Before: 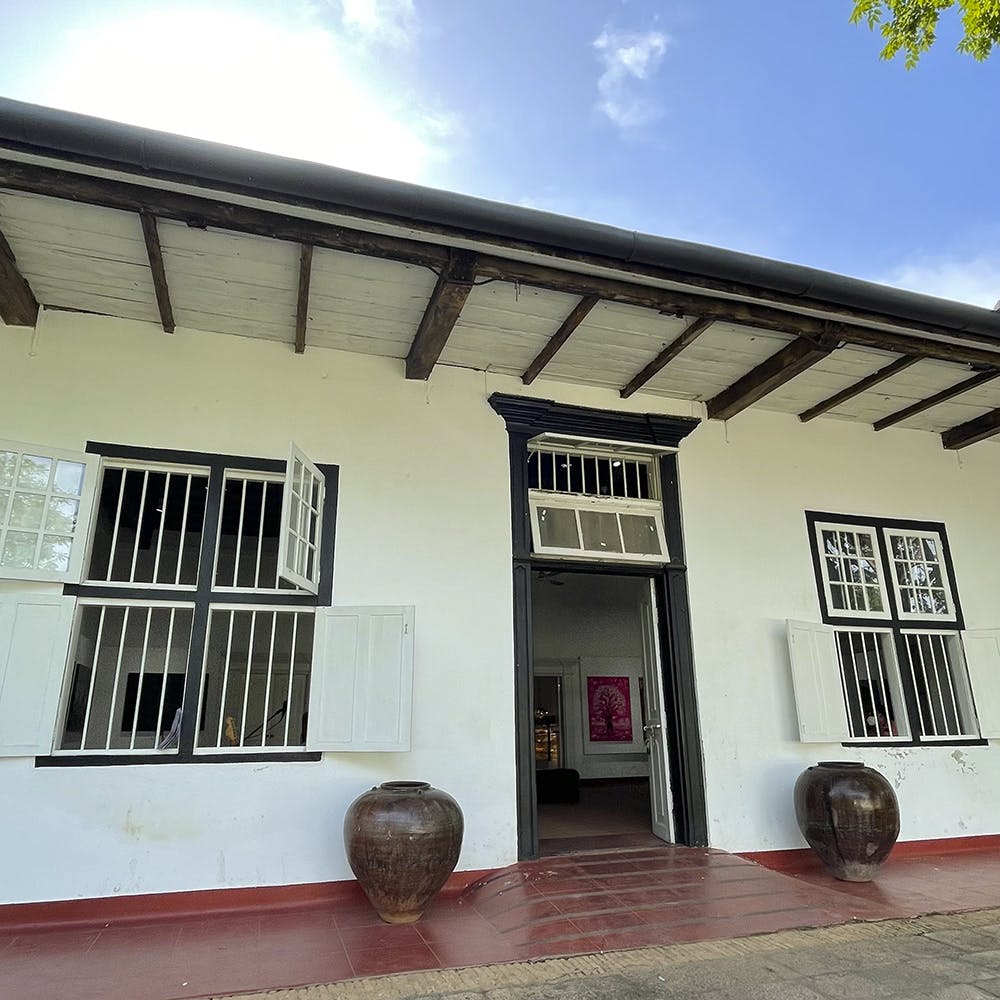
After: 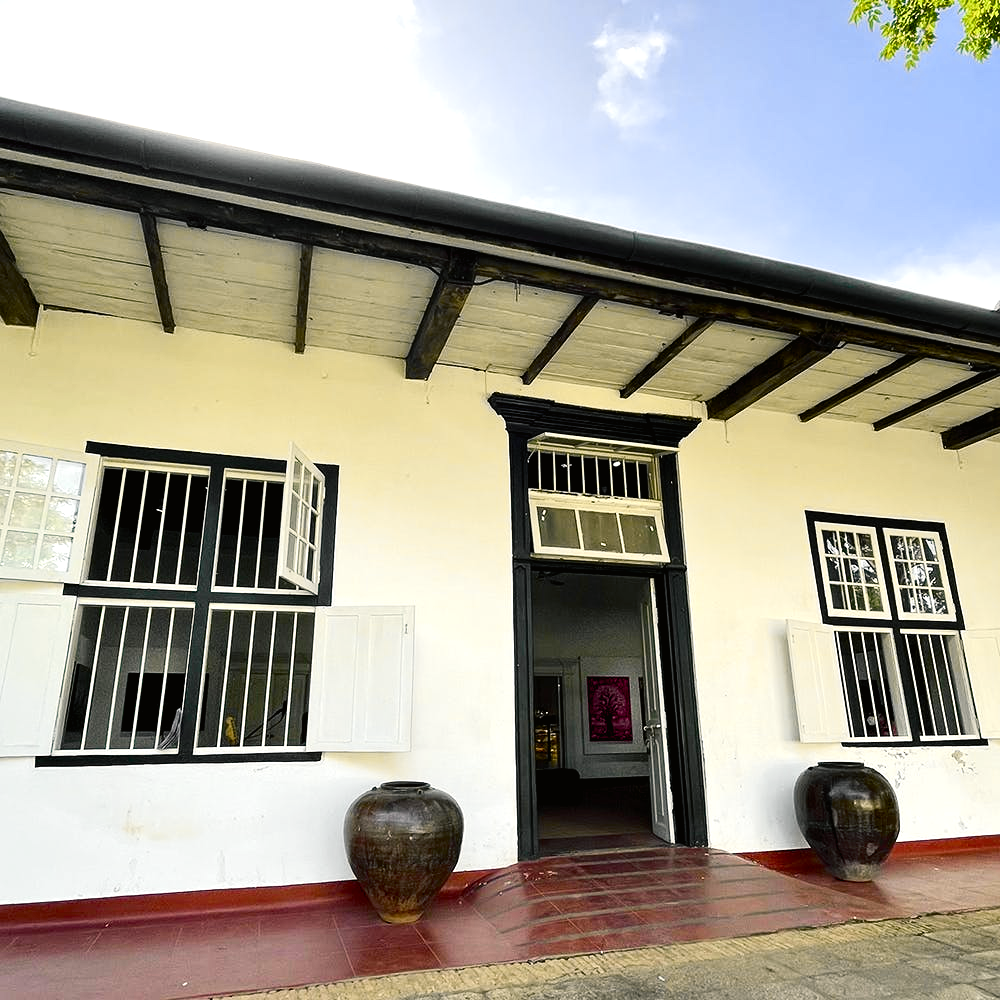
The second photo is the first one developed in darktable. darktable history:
tone curve: curves: ch0 [(0, 0.008) (0.107, 0.083) (0.283, 0.287) (0.461, 0.498) (0.64, 0.691) (0.822, 0.869) (0.998, 0.978)]; ch1 [(0, 0) (0.323, 0.339) (0.438, 0.422) (0.473, 0.487) (0.502, 0.502) (0.527, 0.53) (0.561, 0.583) (0.608, 0.629) (0.669, 0.704) (0.859, 0.899) (1, 1)]; ch2 [(0, 0) (0.33, 0.347) (0.421, 0.456) (0.473, 0.498) (0.502, 0.504) (0.522, 0.524) (0.549, 0.567) (0.585, 0.627) (0.676, 0.724) (1, 1)], color space Lab, independent channels, preserve colors none
color balance rgb: shadows lift › chroma 2.79%, shadows lift › hue 190.66°, power › hue 171.85°, highlights gain › chroma 2.16%, highlights gain › hue 75.26°, global offset › luminance -0.51%, perceptual saturation grading › highlights -33.8%, perceptual saturation grading › mid-tones 14.98%, perceptual saturation grading › shadows 48.43%, perceptual brilliance grading › highlights 15.68%, perceptual brilliance grading › mid-tones 6.62%, perceptual brilliance grading › shadows -14.98%, global vibrance 11.32%, contrast 5.05%
